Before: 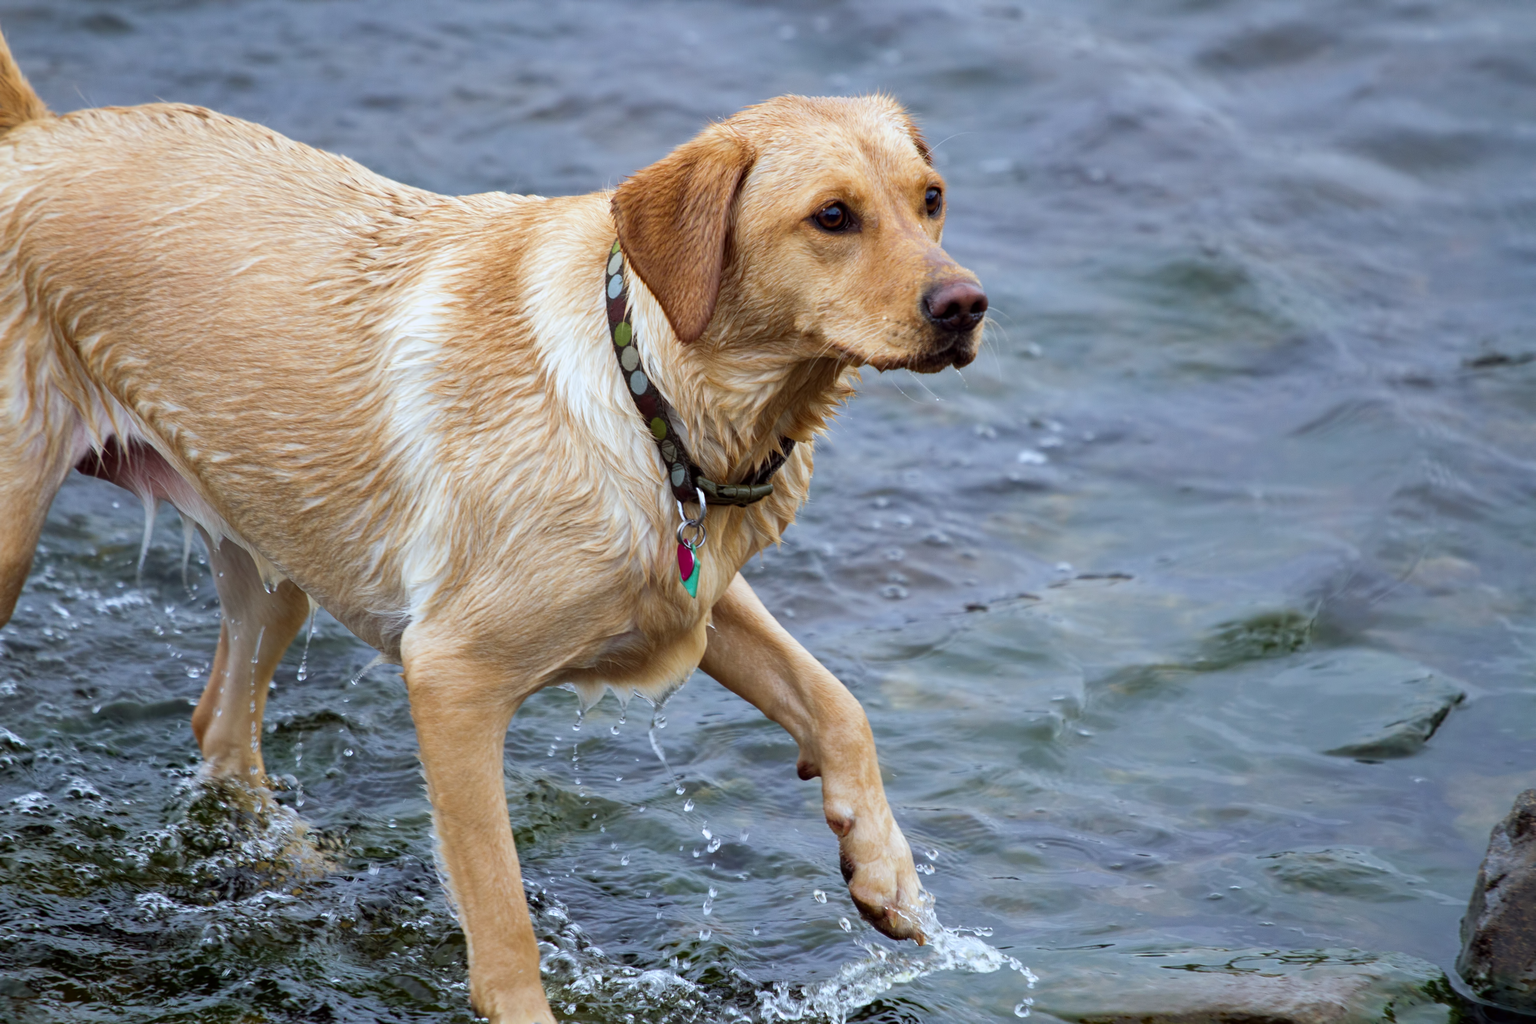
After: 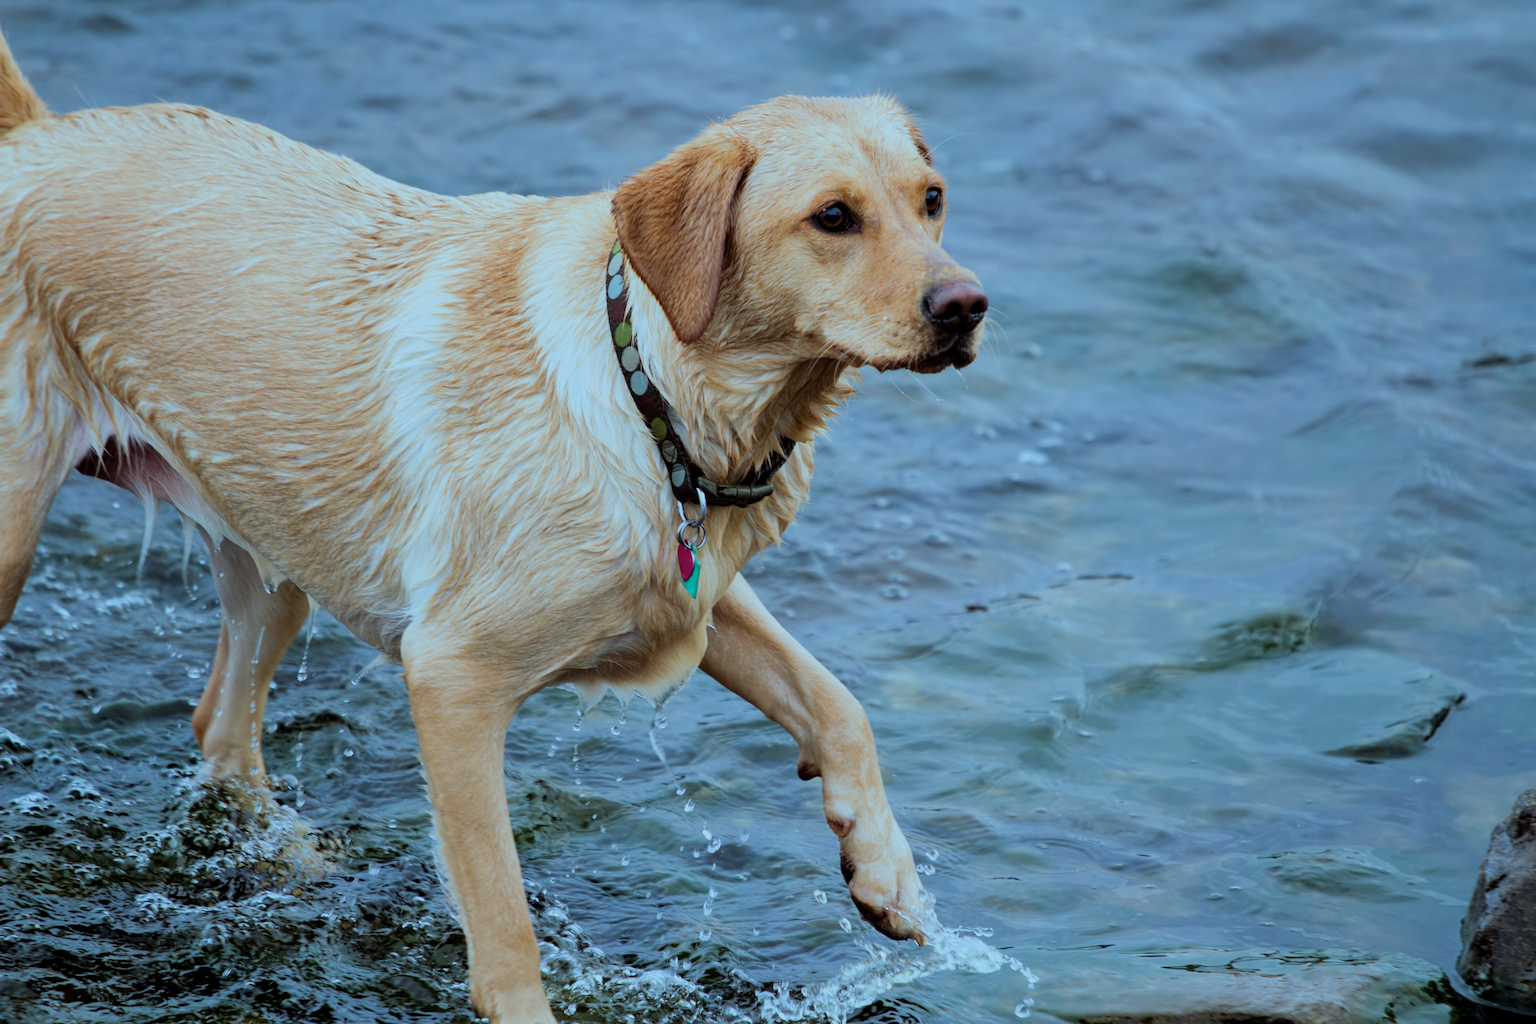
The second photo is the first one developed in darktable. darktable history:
filmic rgb: black relative exposure -7.65 EV, white relative exposure 4.56 EV, hardness 3.61
color correction: highlights a* -11.71, highlights b* -15.58
